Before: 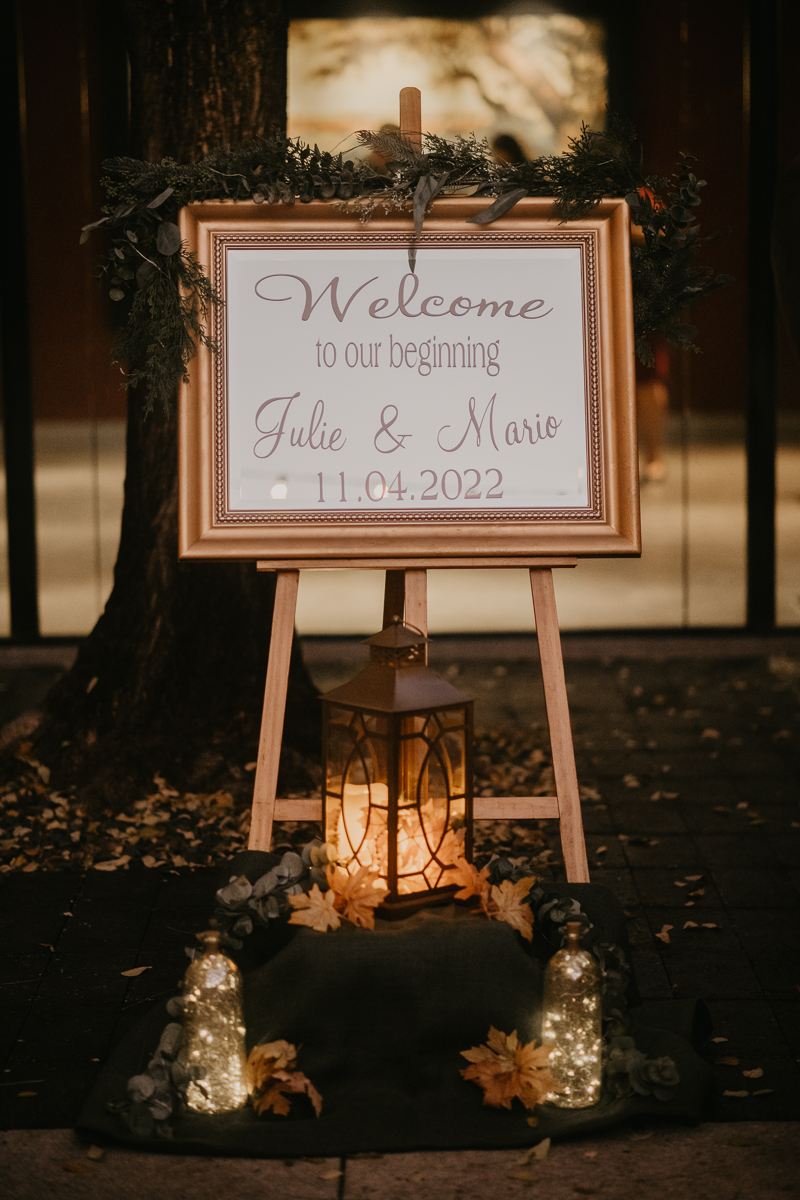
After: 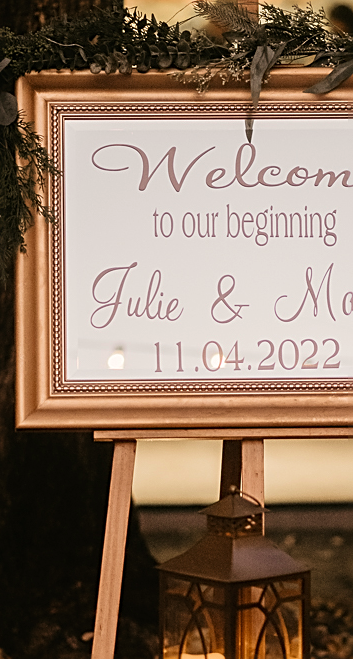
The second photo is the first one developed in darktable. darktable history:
crop: left 20.471%, top 10.842%, right 35.291%, bottom 34.209%
velvia: on, module defaults
tone equalizer: -8 EV -0.406 EV, -7 EV -0.391 EV, -6 EV -0.312 EV, -5 EV -0.2 EV, -3 EV 0.238 EV, -2 EV 0.306 EV, -1 EV 0.395 EV, +0 EV 0.414 EV
sharpen: on, module defaults
